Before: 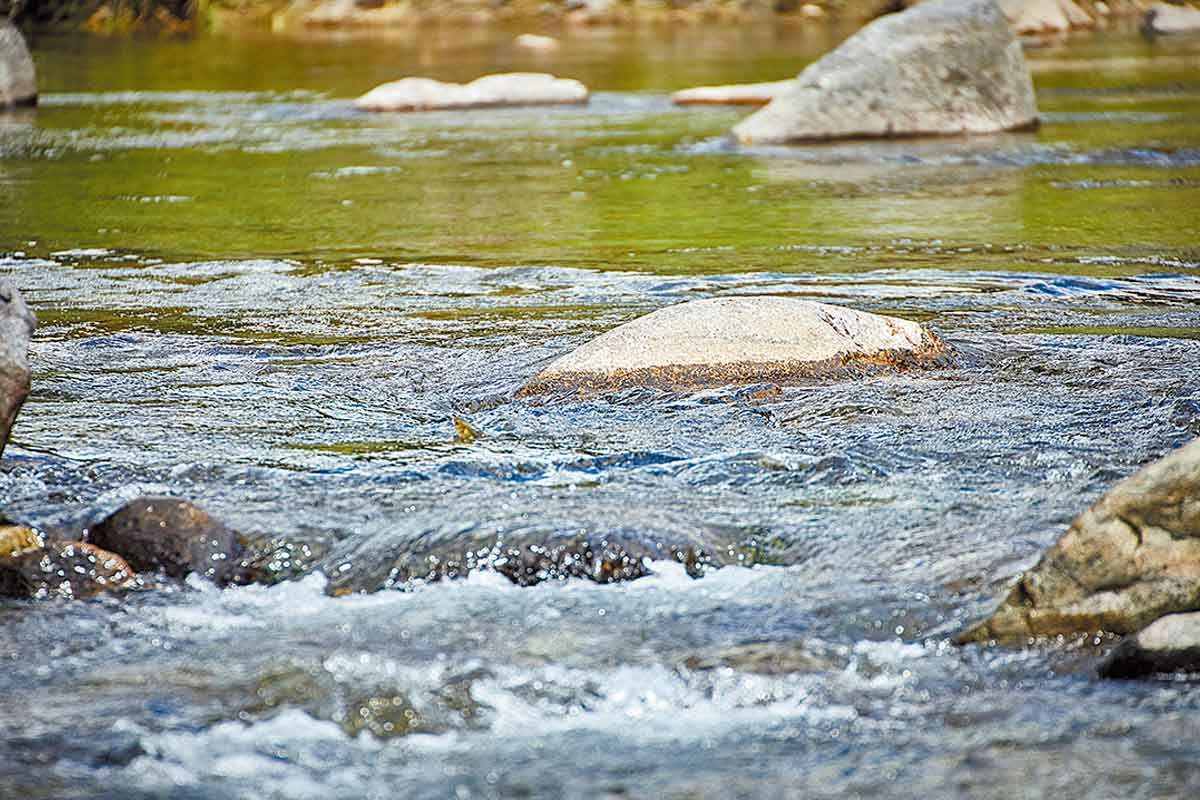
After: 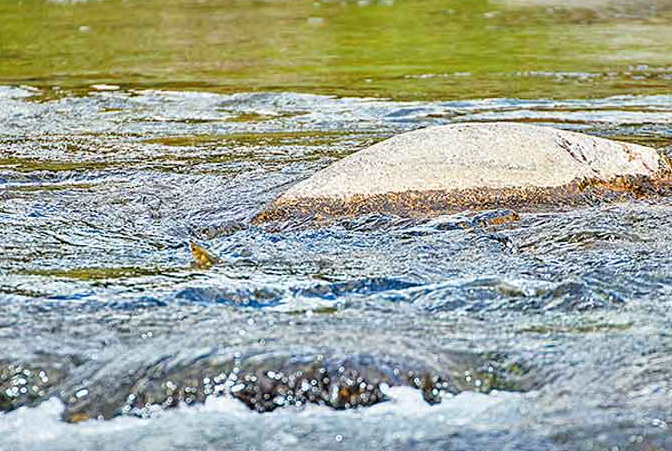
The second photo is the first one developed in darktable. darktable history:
tone equalizer: smoothing diameter 2.02%, edges refinement/feathering 19.08, mask exposure compensation -1.57 EV, filter diffusion 5
crop and rotate: left 21.982%, top 21.776%, right 22.012%, bottom 21.75%
